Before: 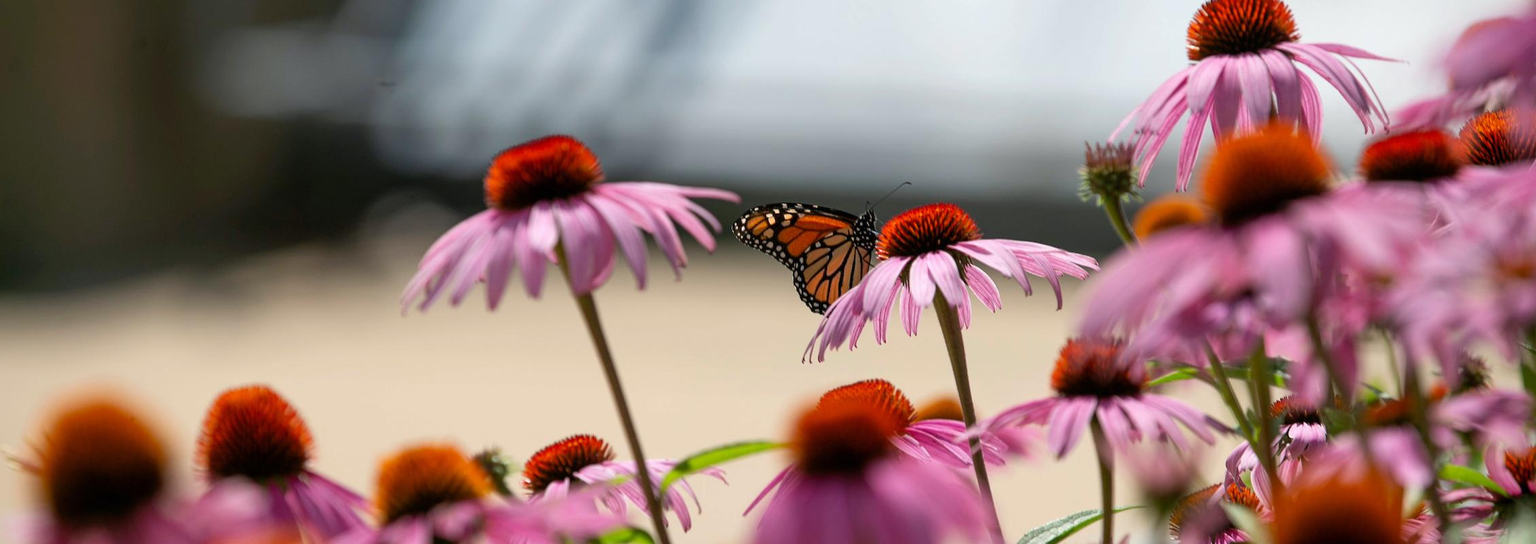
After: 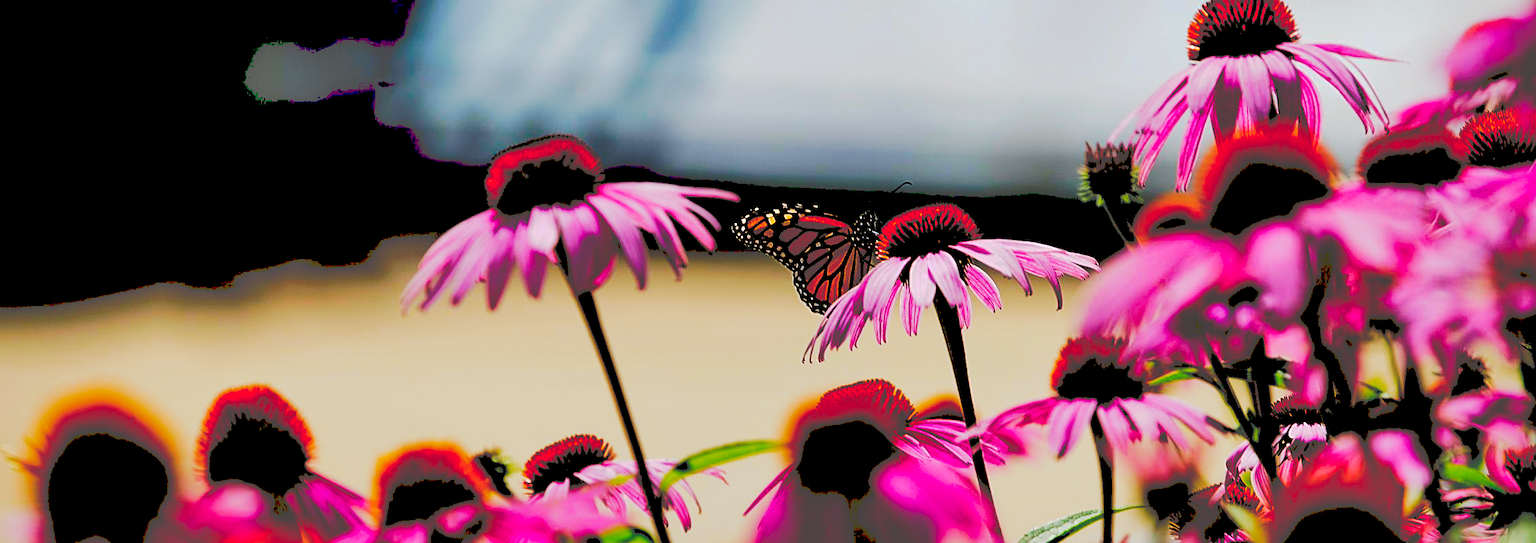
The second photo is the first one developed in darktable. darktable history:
color balance rgb: perceptual saturation grading › global saturation 25%, perceptual brilliance grading › mid-tones 10%, perceptual brilliance grading › shadows 15%, global vibrance 20%
sharpen: on, module defaults
shadows and highlights: on, module defaults
exposure: black level correction 0.1, exposure -0.092 EV, compensate highlight preservation false
tone curve: curves: ch0 [(0, 0) (0.003, 0.231) (0.011, 0.231) (0.025, 0.231) (0.044, 0.231) (0.069, 0.235) (0.1, 0.24) (0.136, 0.246) (0.177, 0.256) (0.224, 0.279) (0.277, 0.313) (0.335, 0.354) (0.399, 0.428) (0.468, 0.514) (0.543, 0.61) (0.623, 0.728) (0.709, 0.808) (0.801, 0.873) (0.898, 0.909) (1, 1)], preserve colors none
contrast brightness saturation: saturation -0.05
